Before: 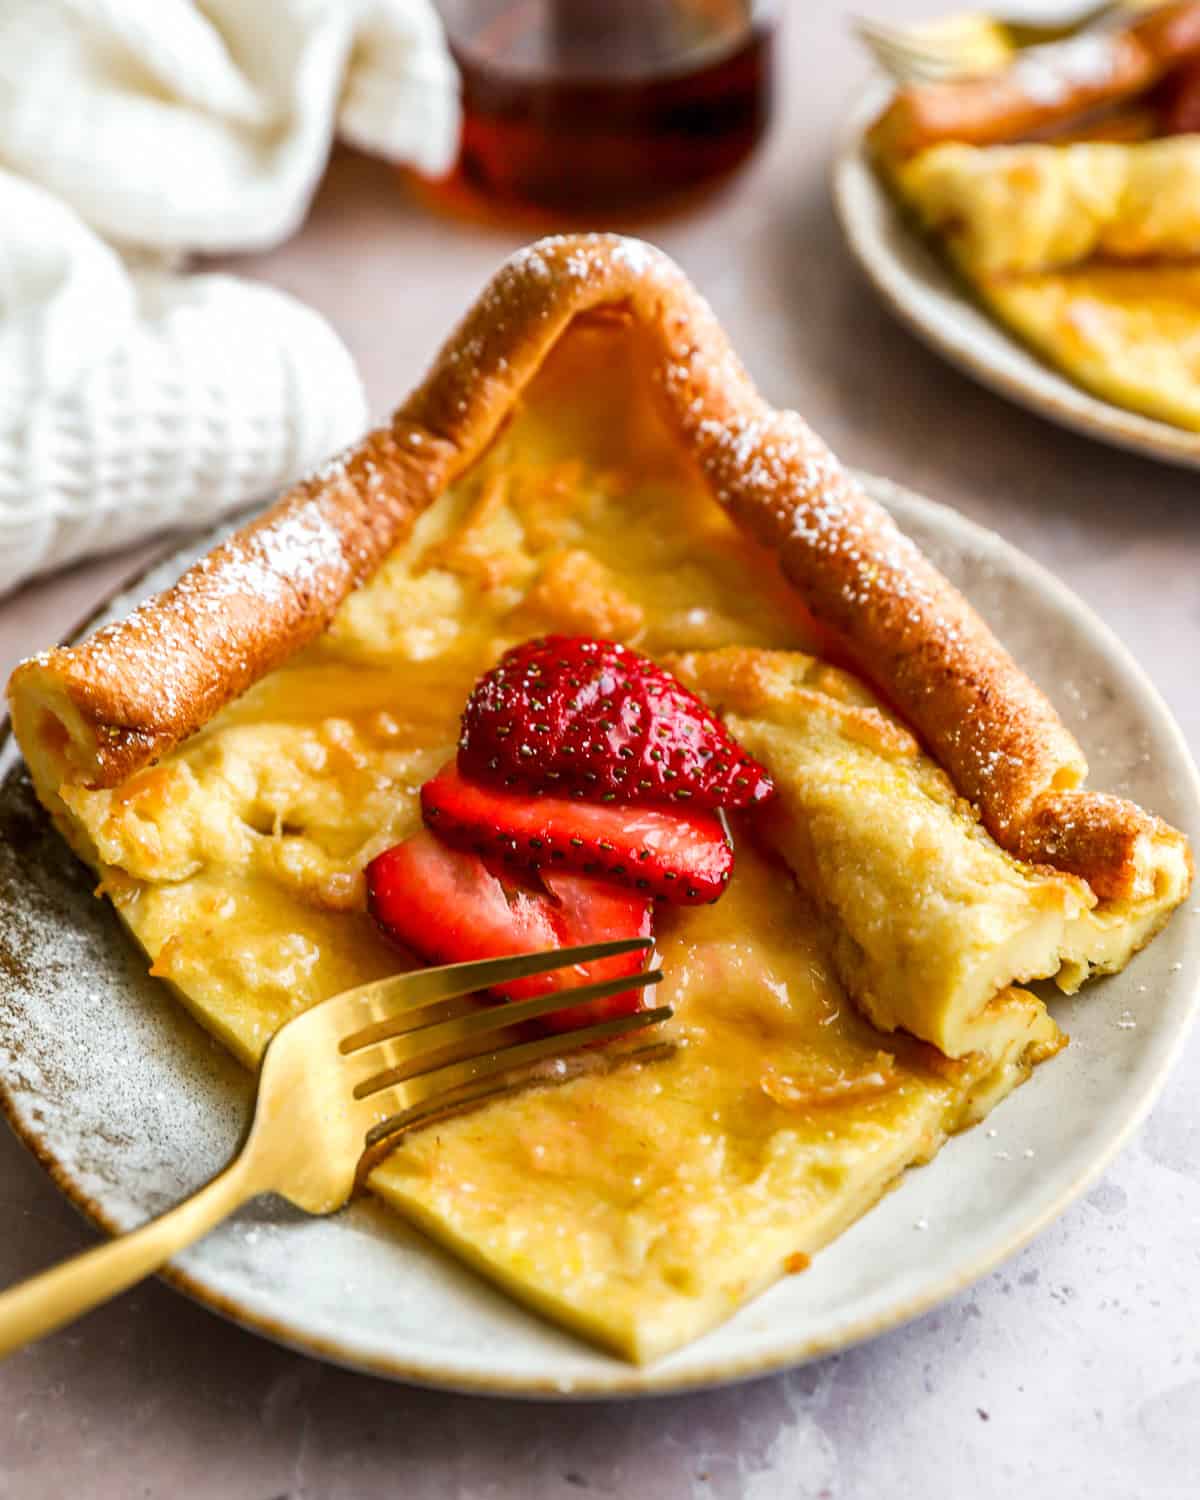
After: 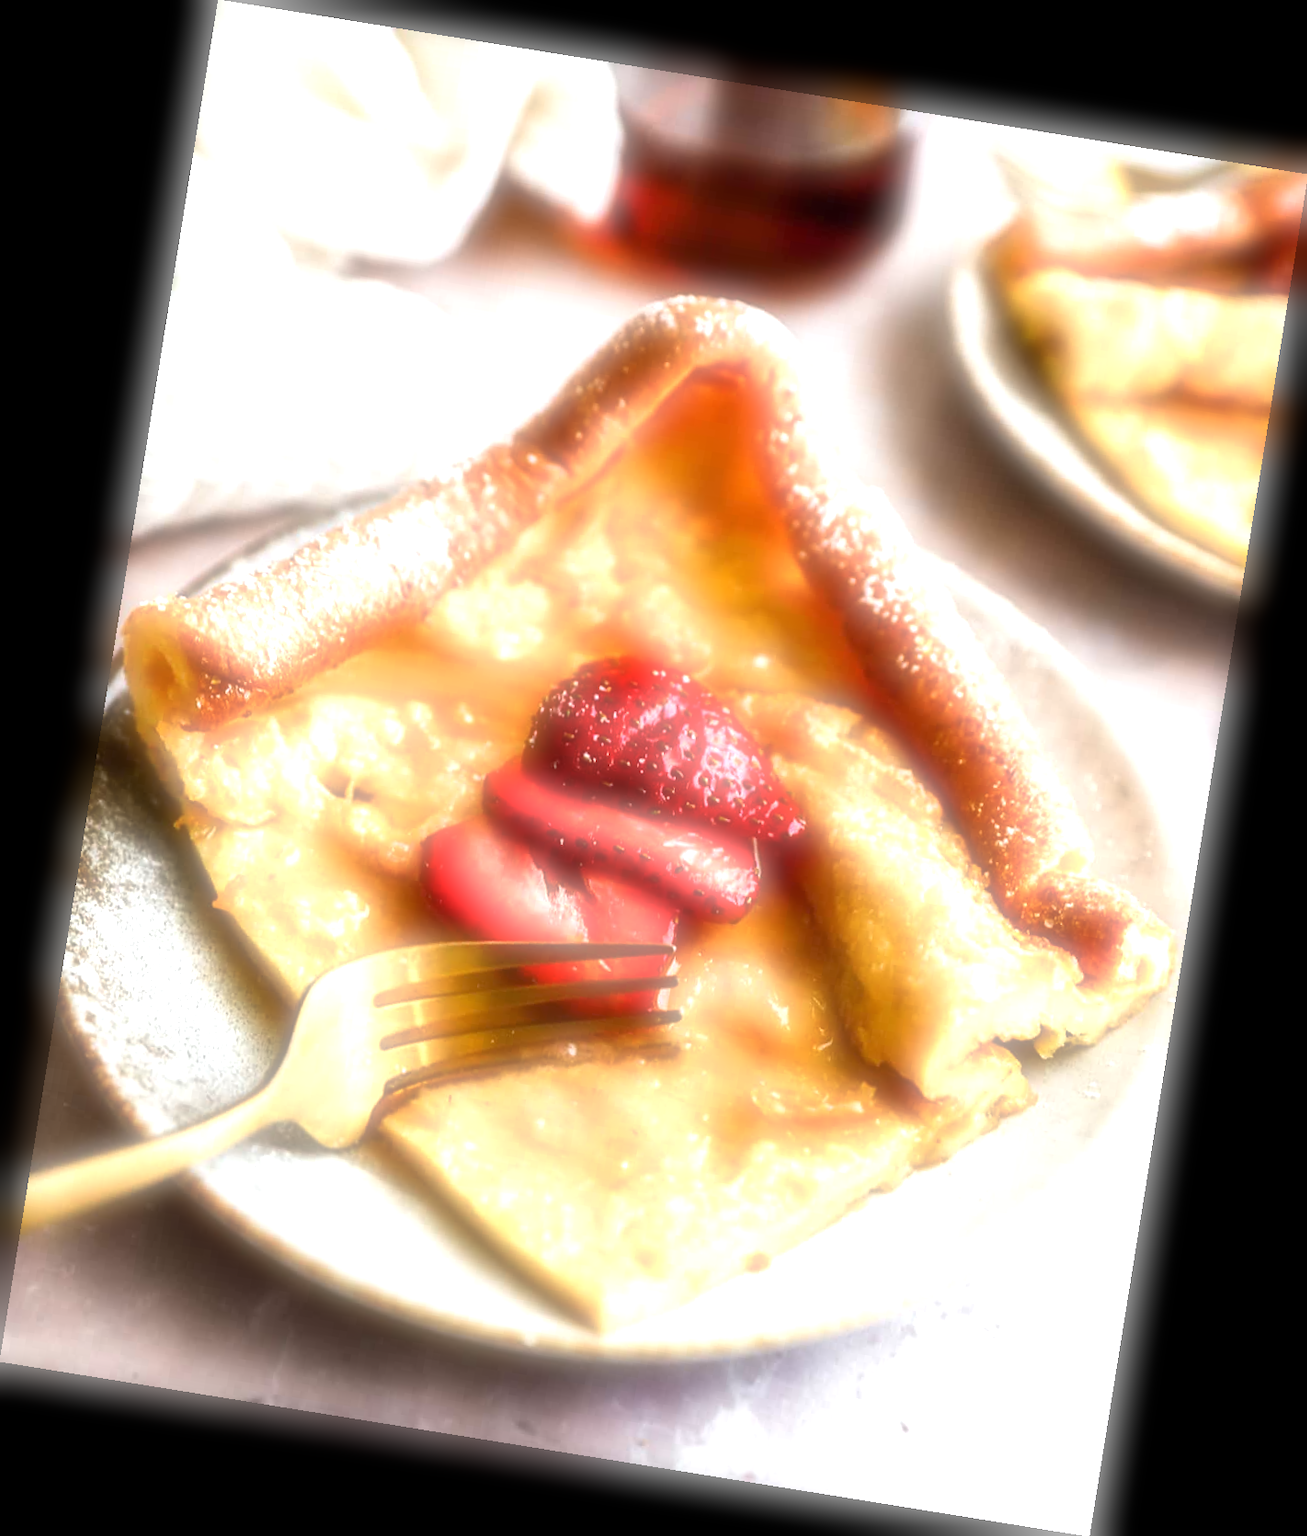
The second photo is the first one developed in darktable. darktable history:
rotate and perspective: rotation 9.12°, automatic cropping off
exposure: exposure 1 EV, compensate highlight preservation false
soften: on, module defaults
